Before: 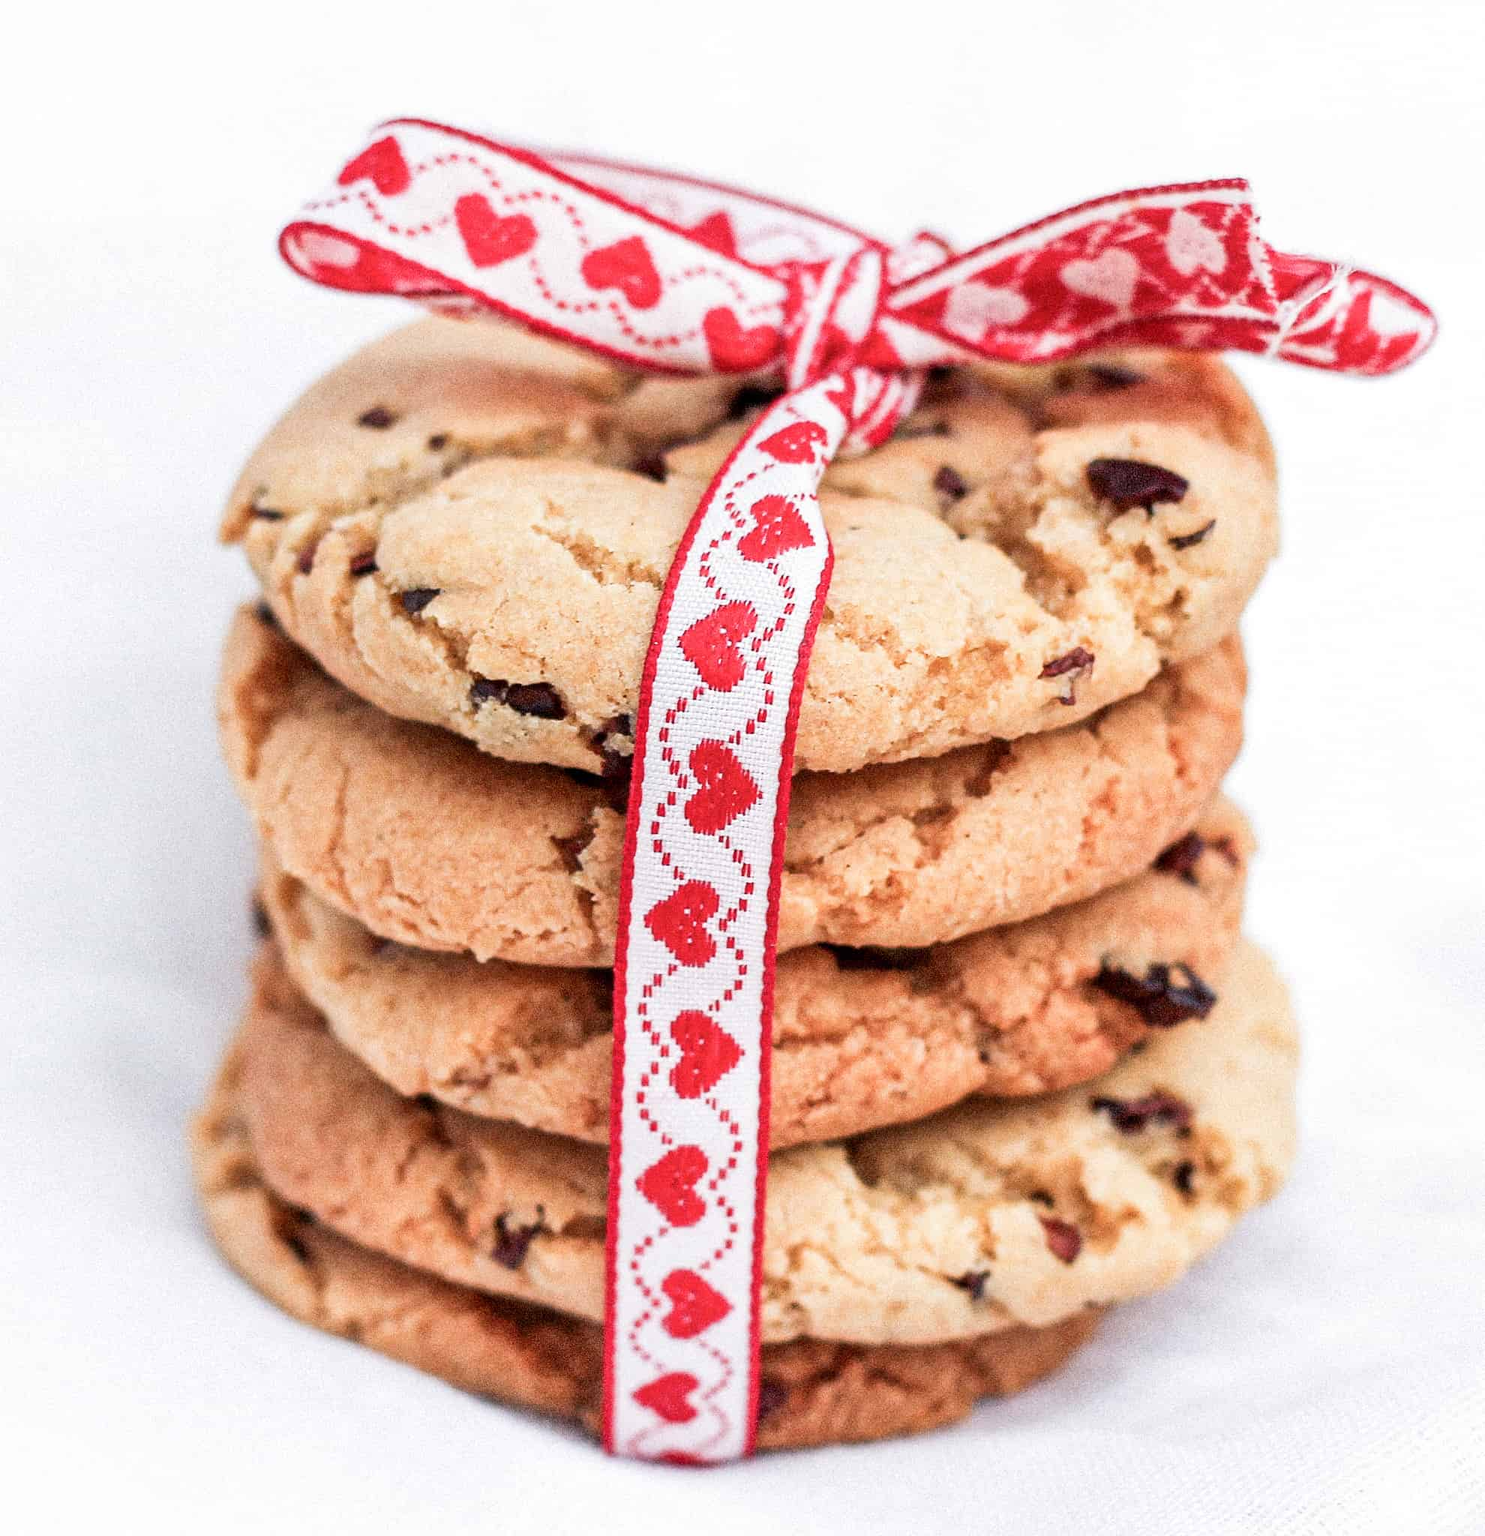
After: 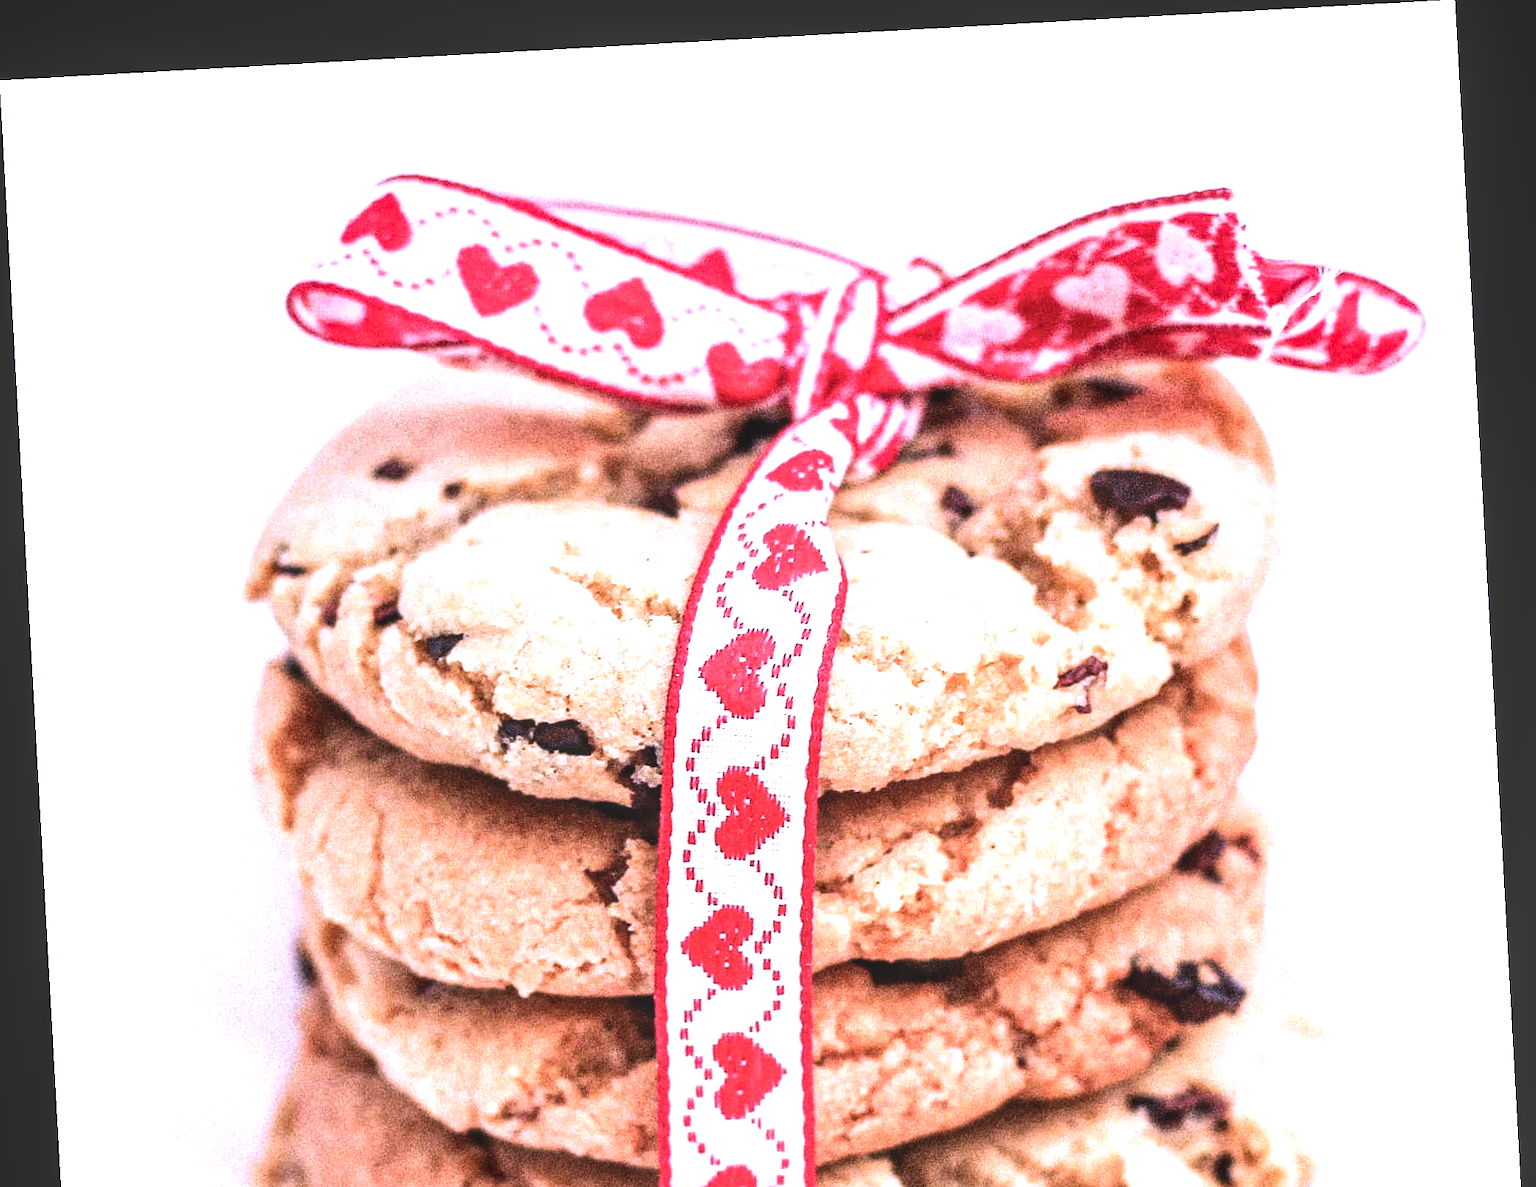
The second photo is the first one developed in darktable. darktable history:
rotate and perspective: rotation -3.18°, automatic cropping off
crop: bottom 24.967%
local contrast: on, module defaults
white balance: red 1.042, blue 1.17
exposure: black level correction -0.015, compensate highlight preservation false
tone equalizer: -8 EV -0.75 EV, -7 EV -0.7 EV, -6 EV -0.6 EV, -5 EV -0.4 EV, -3 EV 0.4 EV, -2 EV 0.6 EV, -1 EV 0.7 EV, +0 EV 0.75 EV, edges refinement/feathering 500, mask exposure compensation -1.57 EV, preserve details no
